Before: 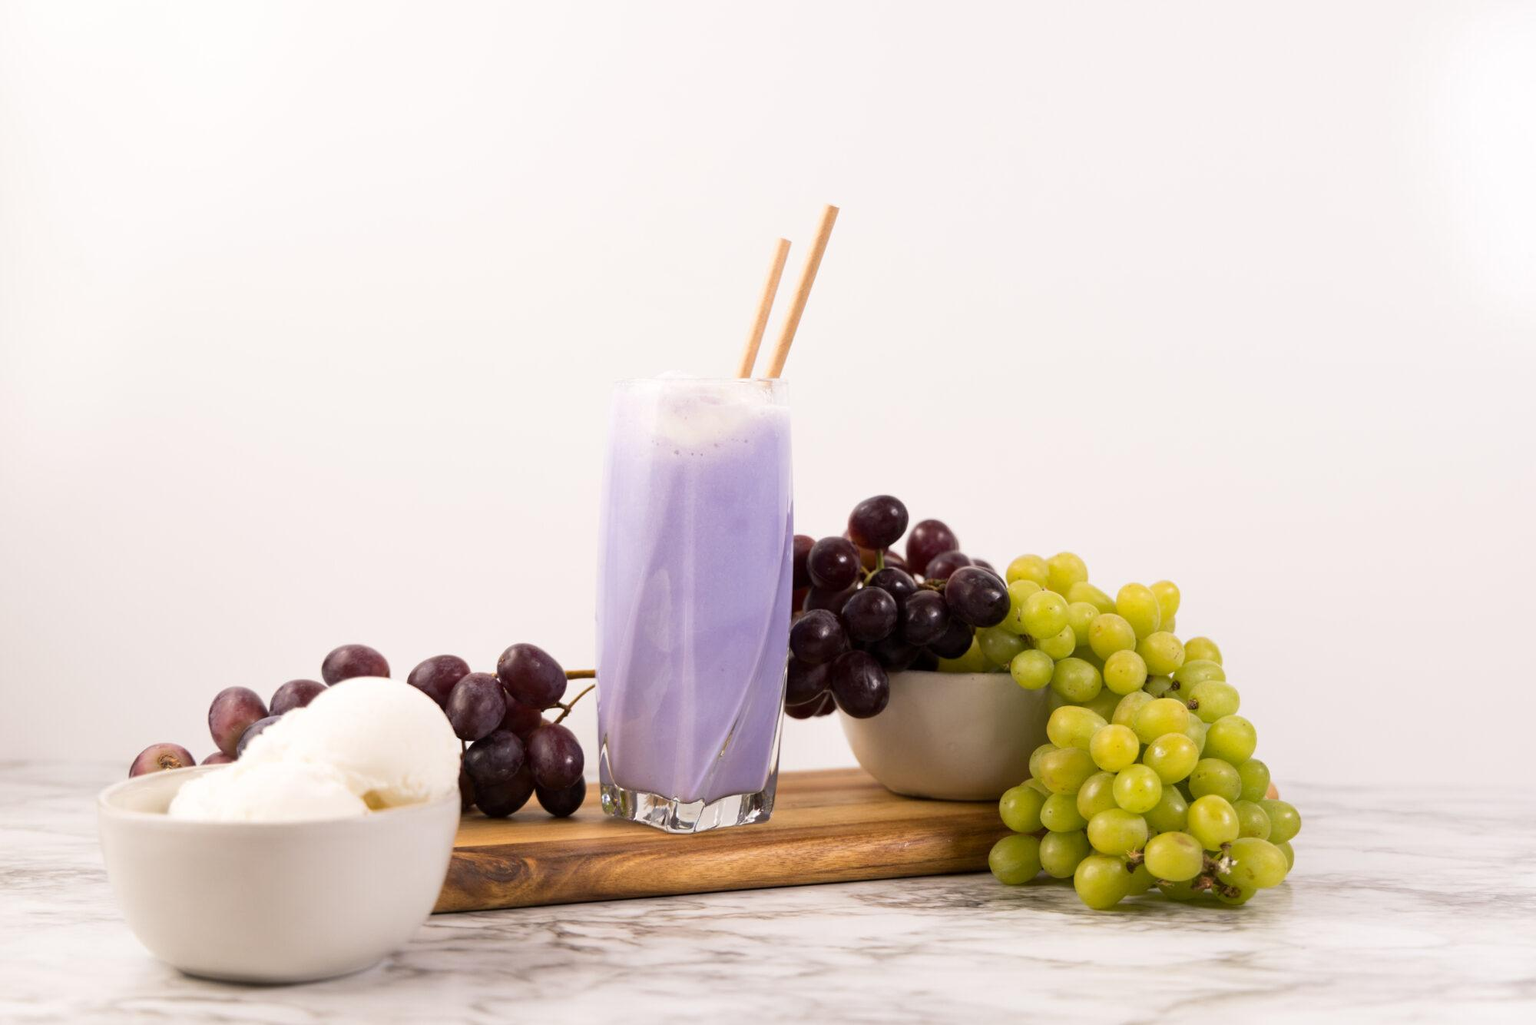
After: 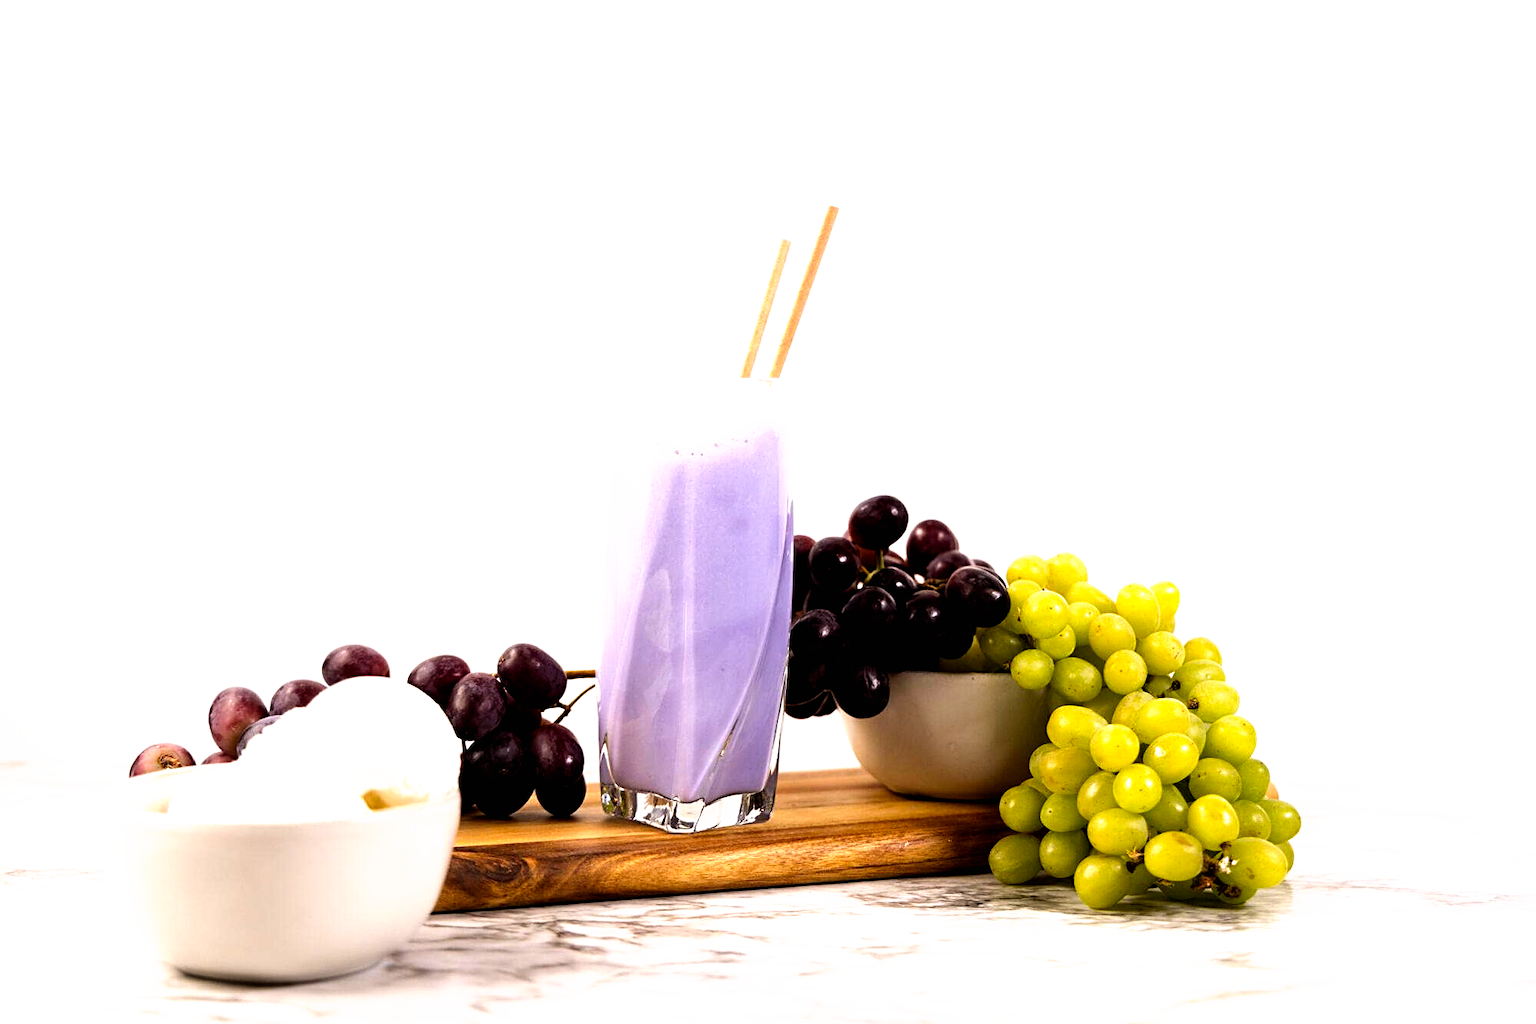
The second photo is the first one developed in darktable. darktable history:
sharpen: amount 0.478
filmic rgb: black relative exposure -8.2 EV, white relative exposure 2.2 EV, threshold 3 EV, hardness 7.11, latitude 85.74%, contrast 1.696, highlights saturation mix -4%, shadows ↔ highlights balance -2.69%, preserve chrominance no, color science v5 (2021), contrast in shadows safe, contrast in highlights safe, enable highlight reconstruction true
